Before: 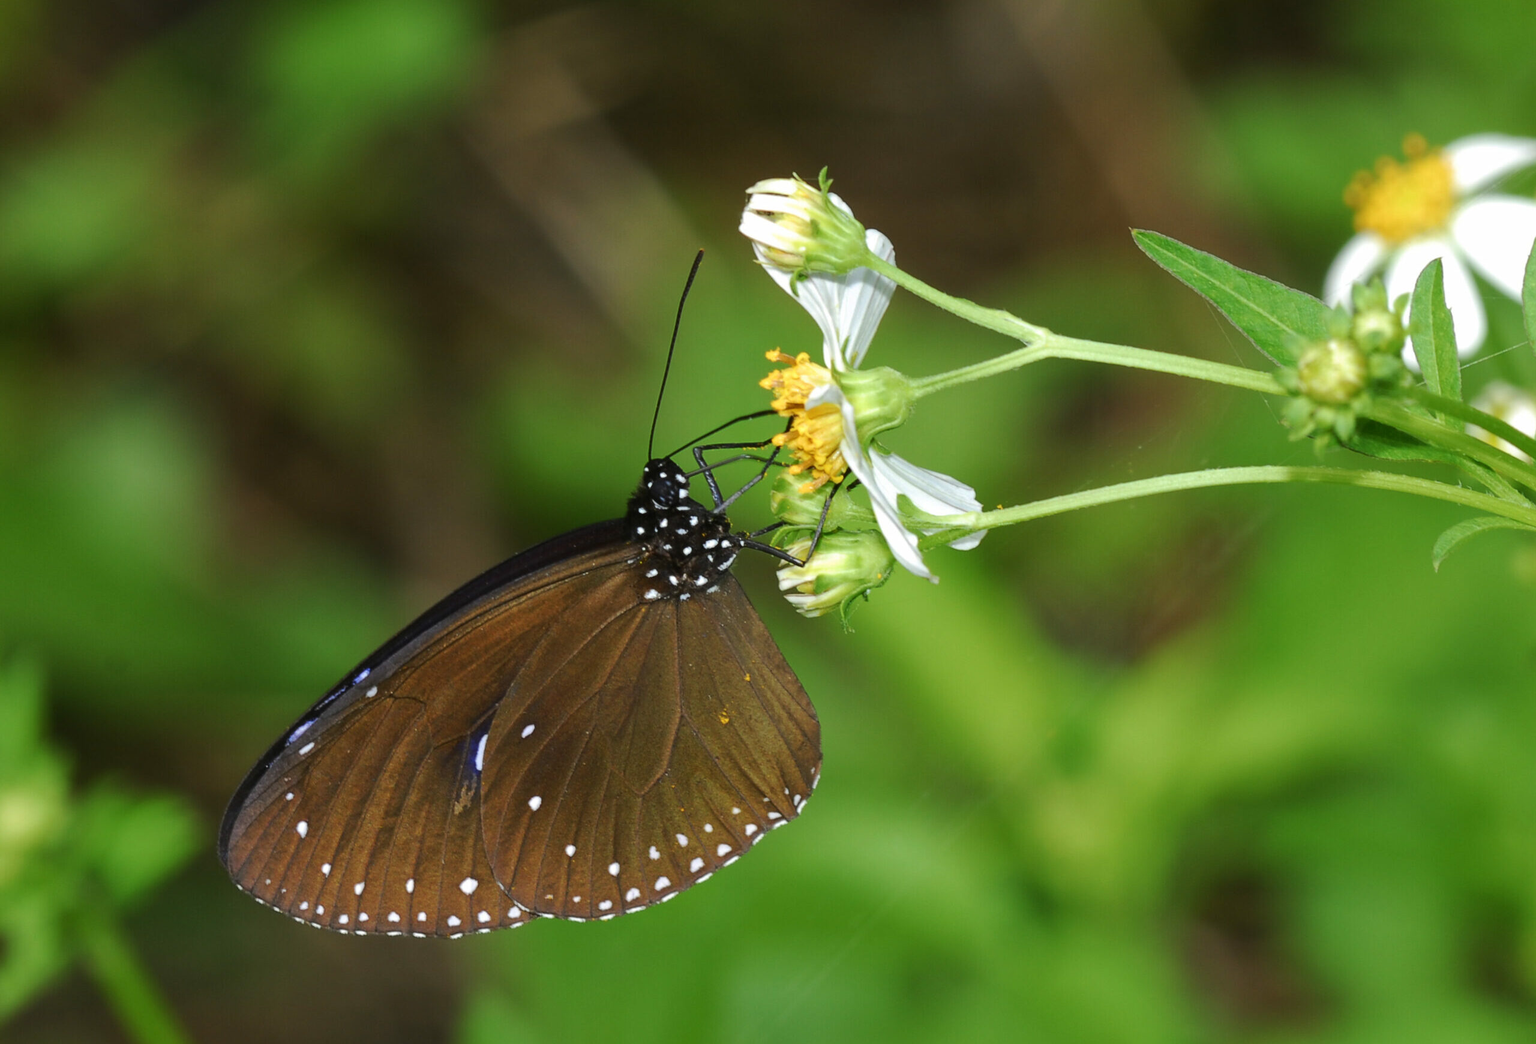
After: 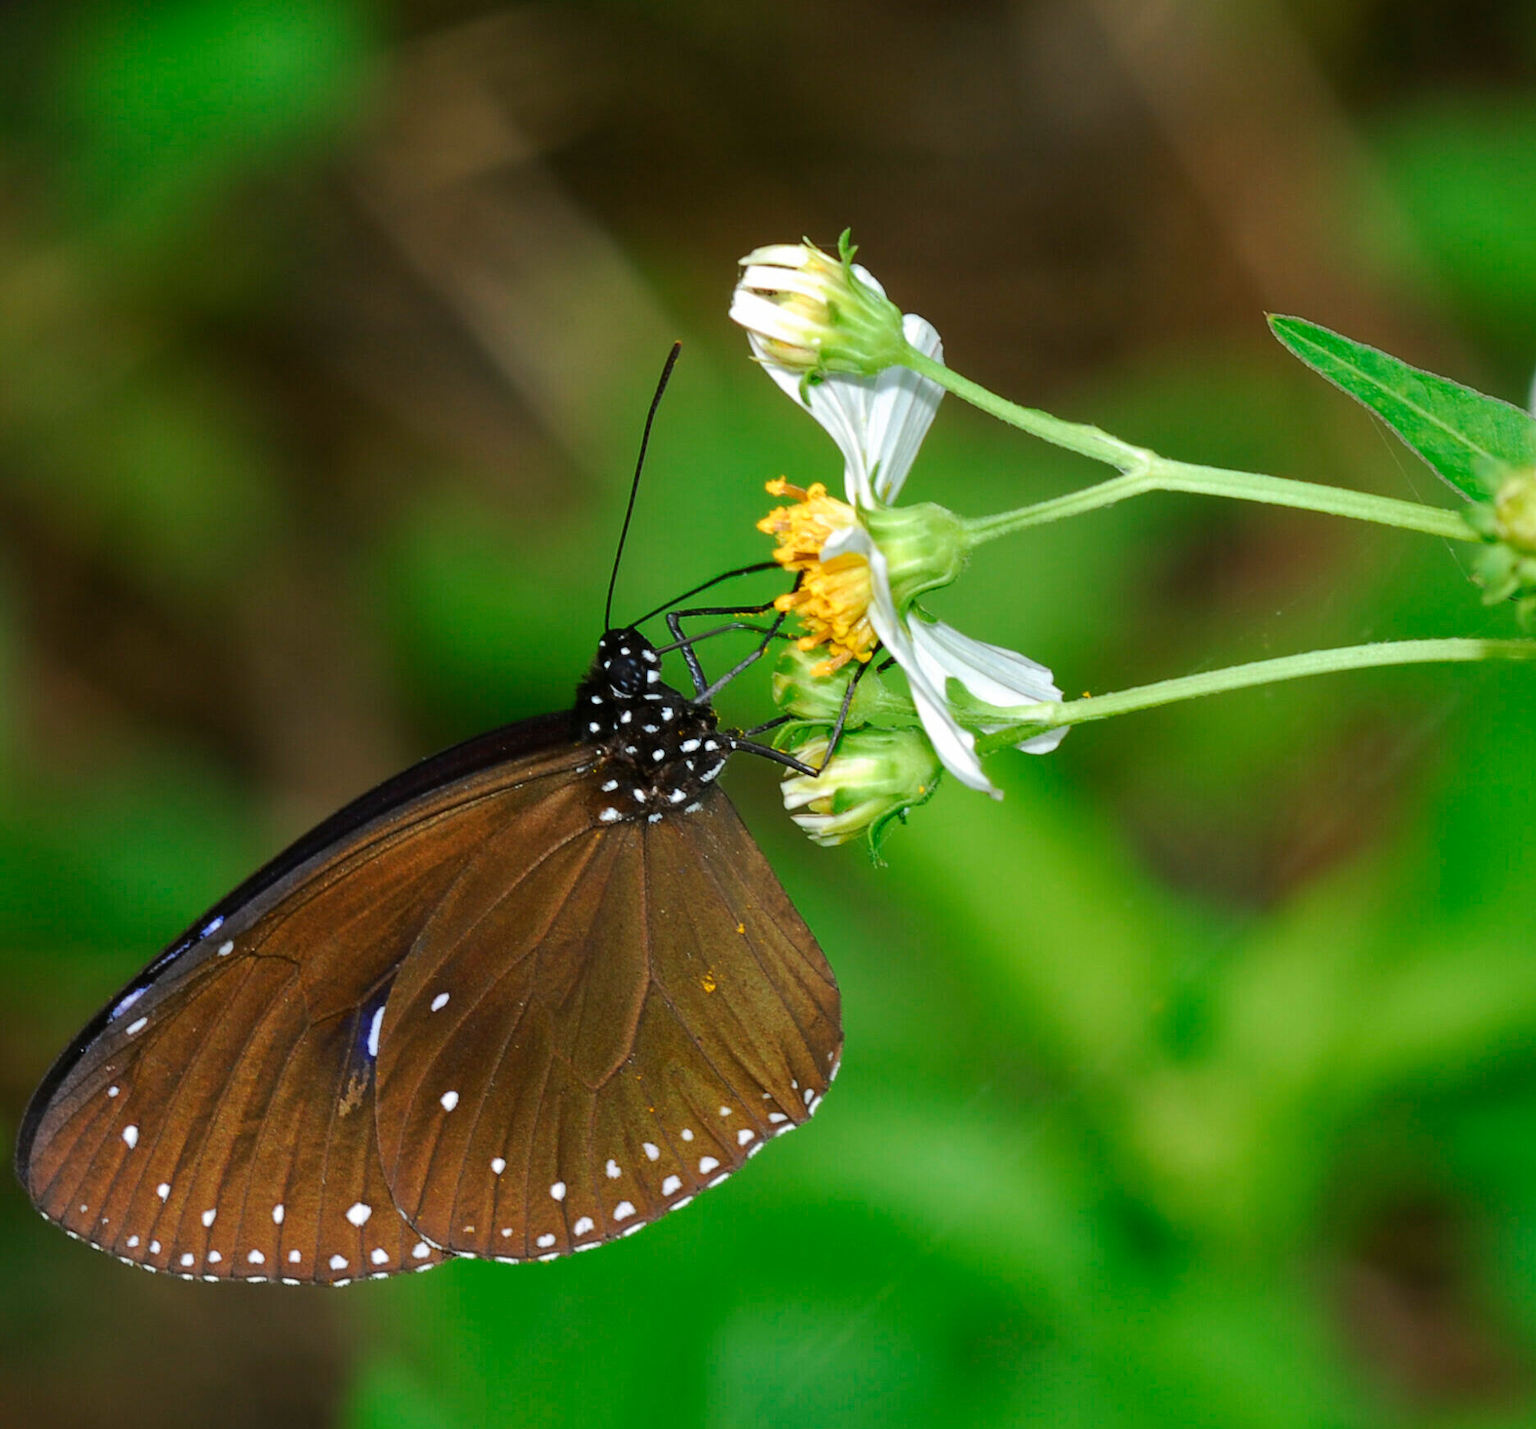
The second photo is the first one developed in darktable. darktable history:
crop: left 13.505%, right 13.509%
